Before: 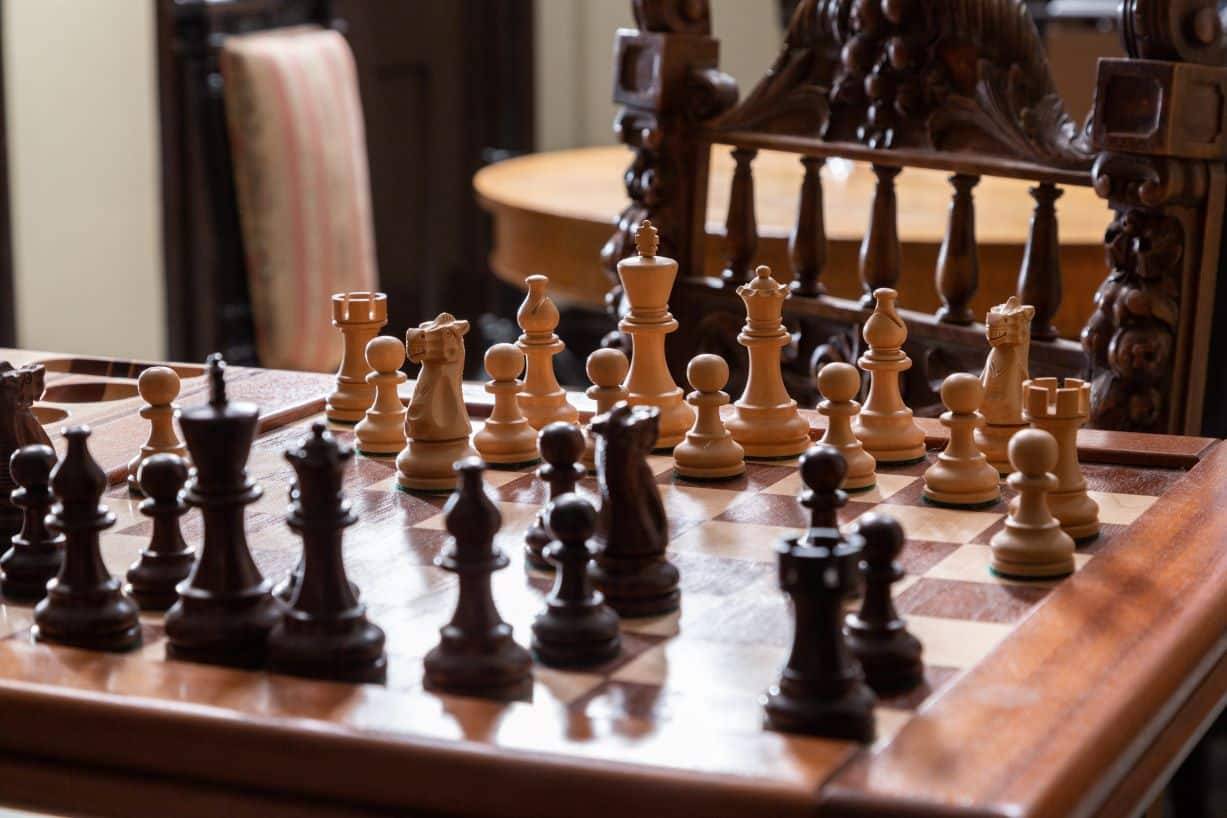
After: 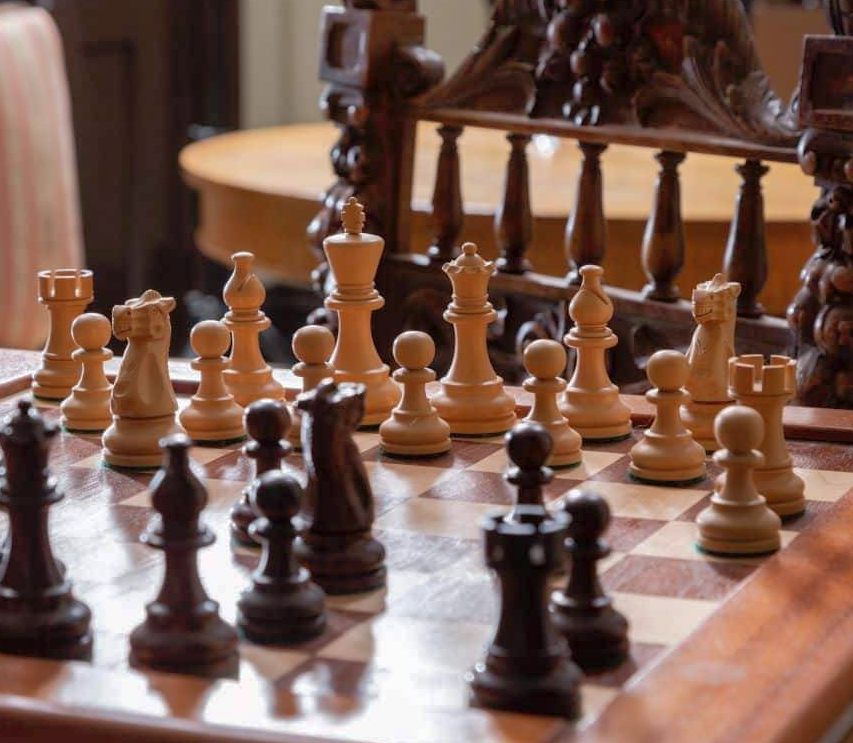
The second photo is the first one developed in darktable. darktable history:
shadows and highlights: on, module defaults
crop and rotate: left 24.034%, top 2.838%, right 6.406%, bottom 6.299%
